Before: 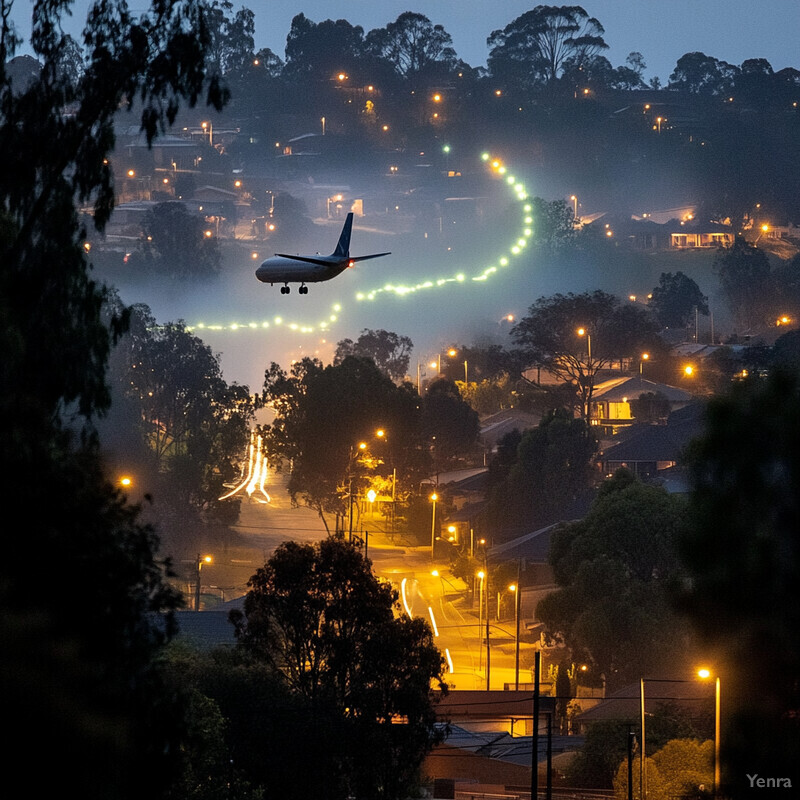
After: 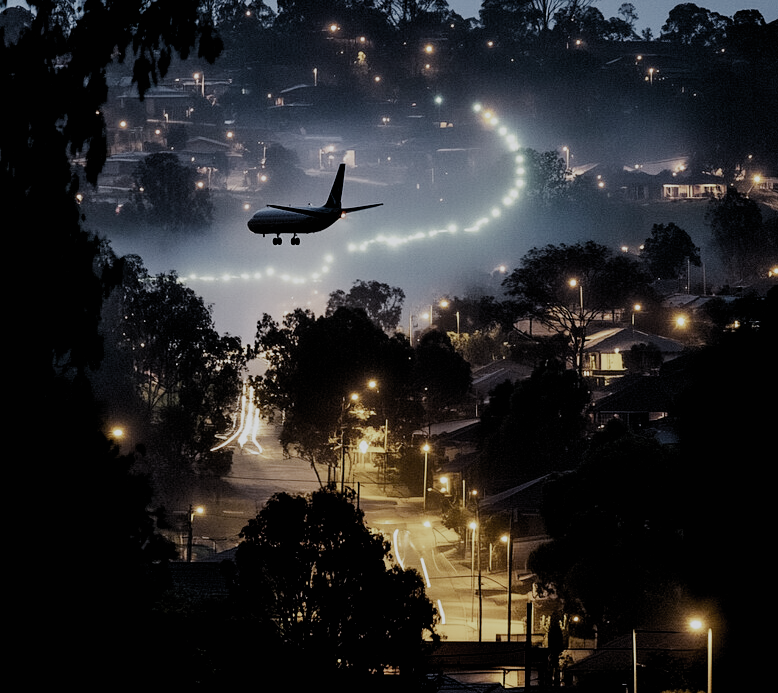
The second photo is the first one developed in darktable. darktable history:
filmic rgb: black relative exposure -5.08 EV, white relative exposure 3.97 EV, hardness 2.88, contrast 1.301, highlights saturation mix -30.44%, preserve chrominance no, color science v5 (2021), contrast in shadows safe, contrast in highlights safe
crop: left 1.108%, top 6.132%, right 1.592%, bottom 7.171%
exposure: black level correction 0.009, exposure -0.165 EV, compensate exposure bias true, compensate highlight preservation false
color calibration: illuminant custom, x 0.371, y 0.381, temperature 4282.94 K
